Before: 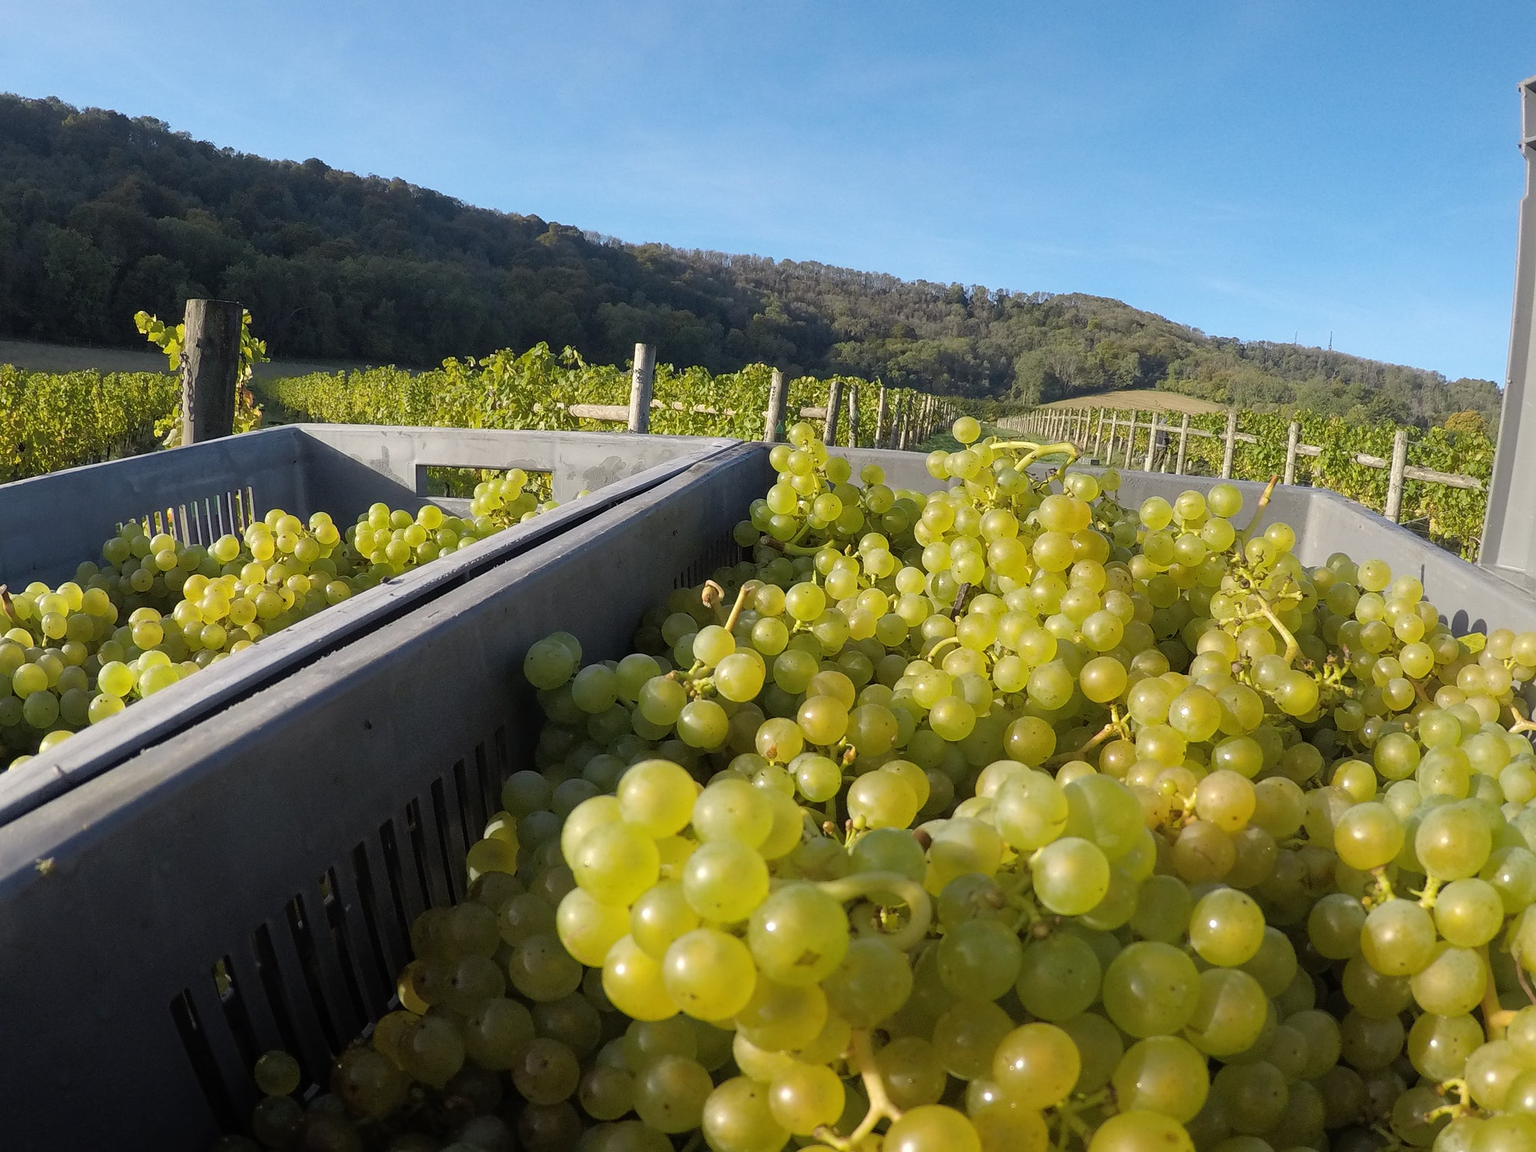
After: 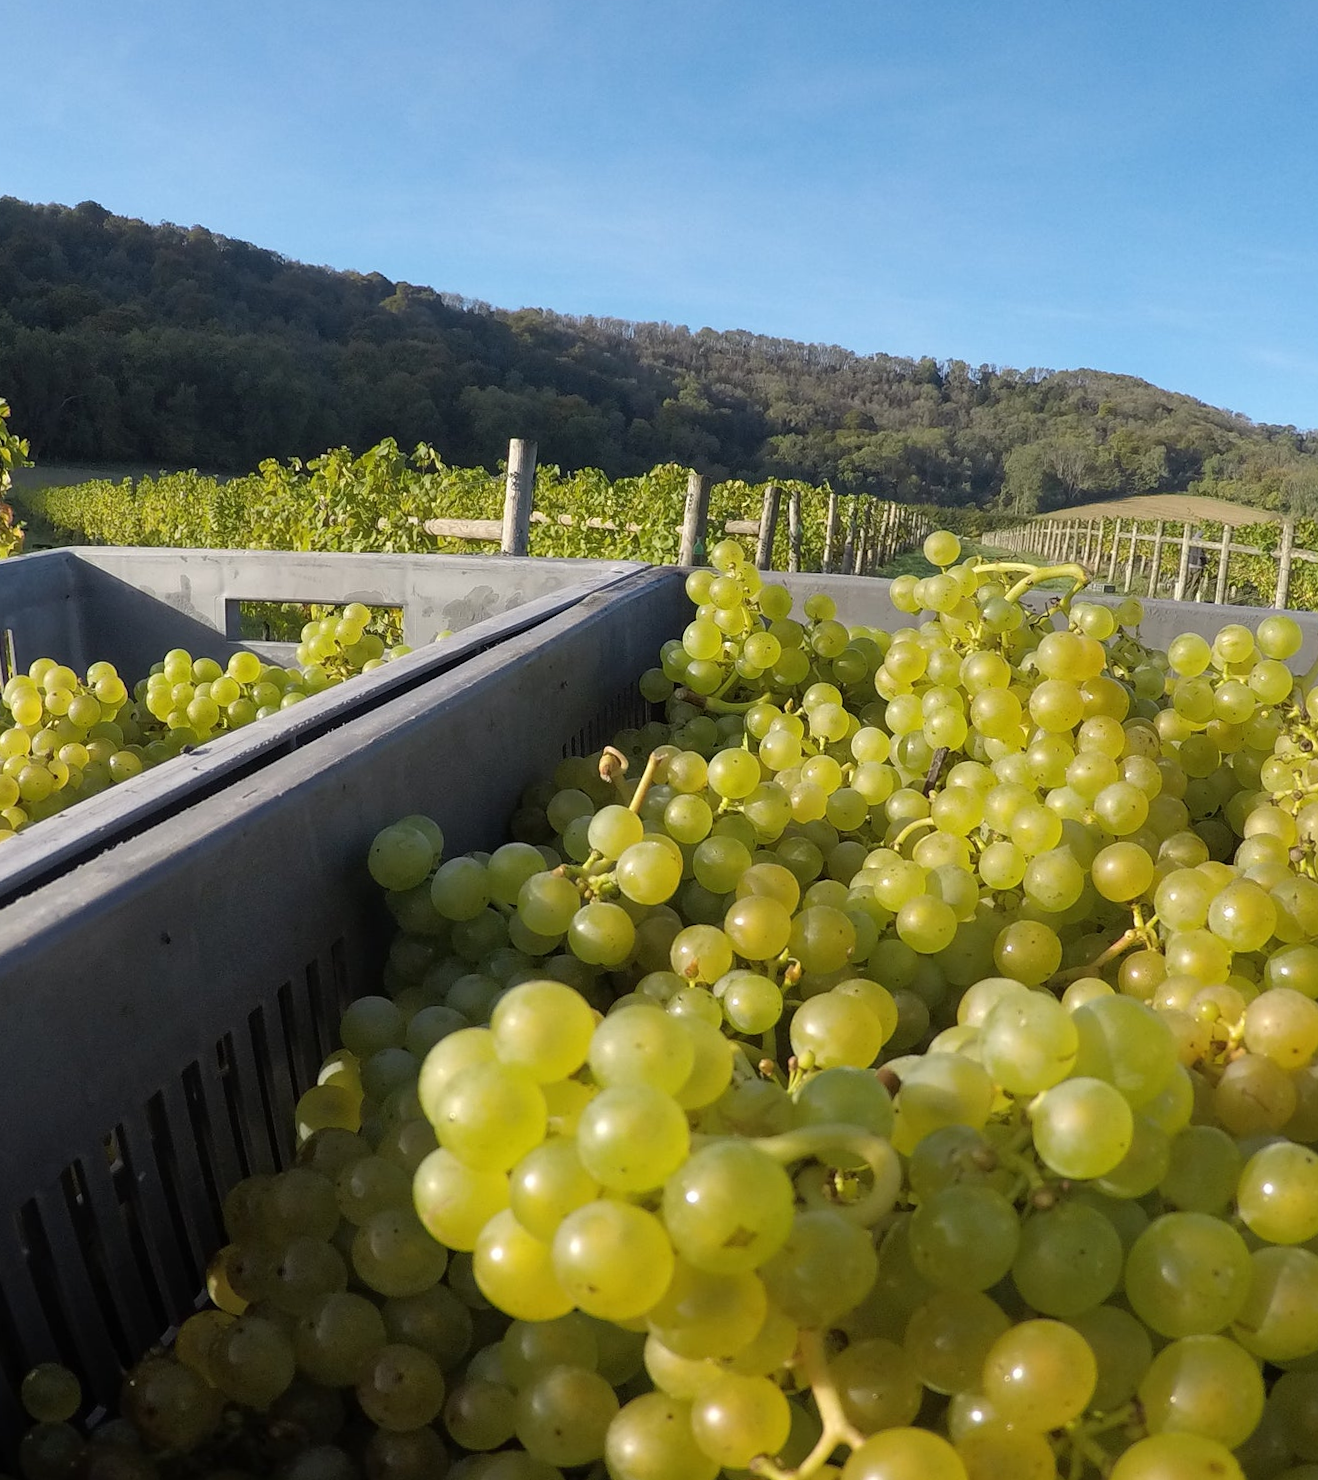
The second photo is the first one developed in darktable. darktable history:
crop: left 15.419%, right 17.914%
rotate and perspective: rotation -0.45°, automatic cropping original format, crop left 0.008, crop right 0.992, crop top 0.012, crop bottom 0.988
